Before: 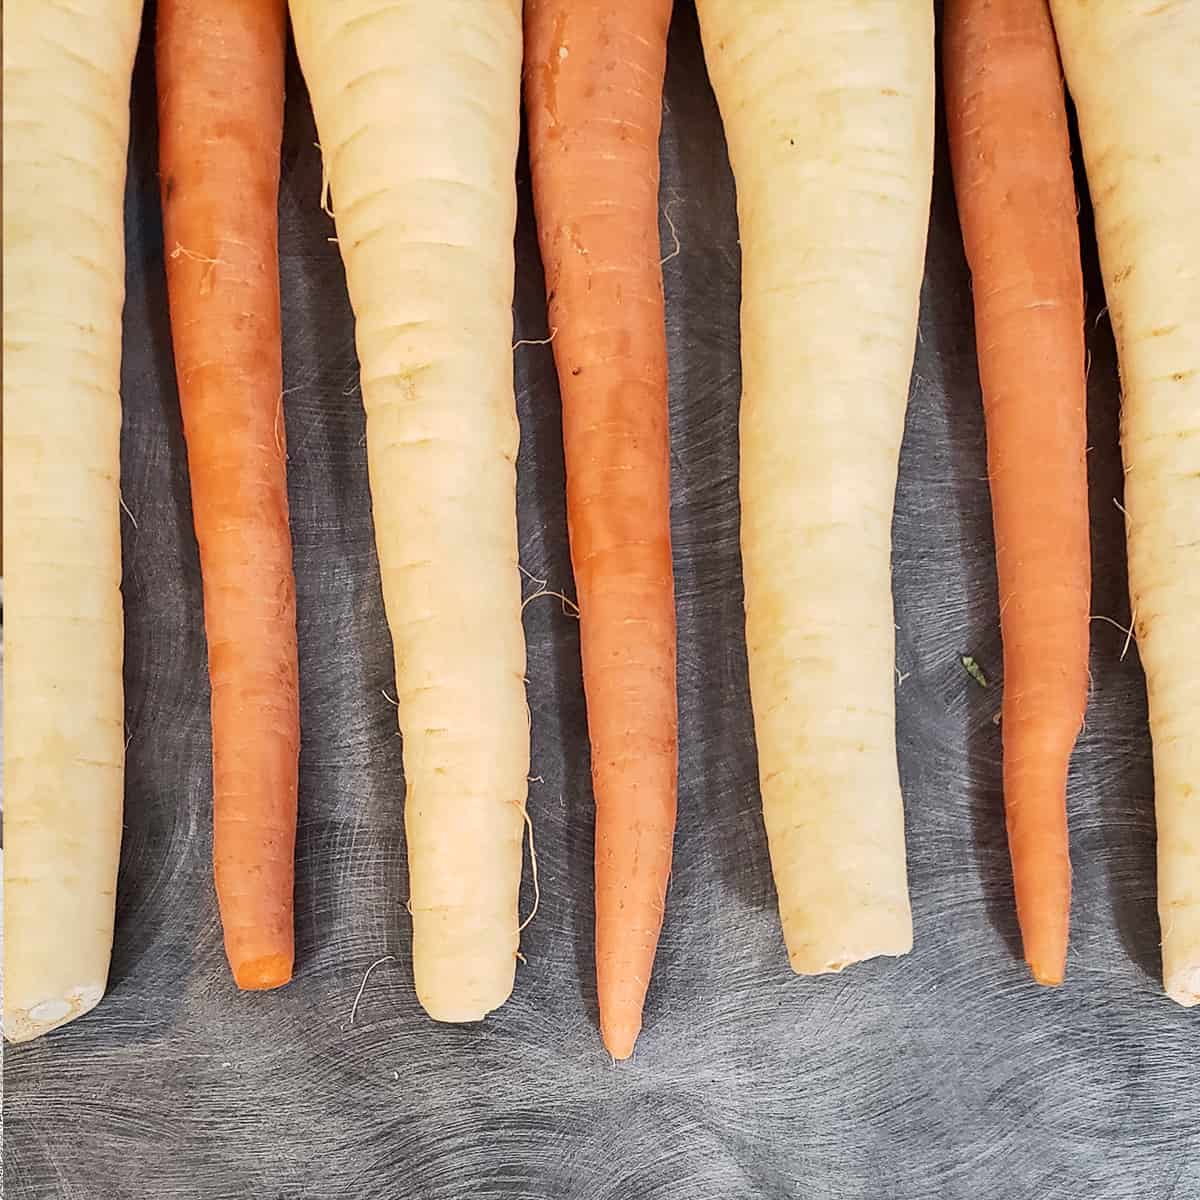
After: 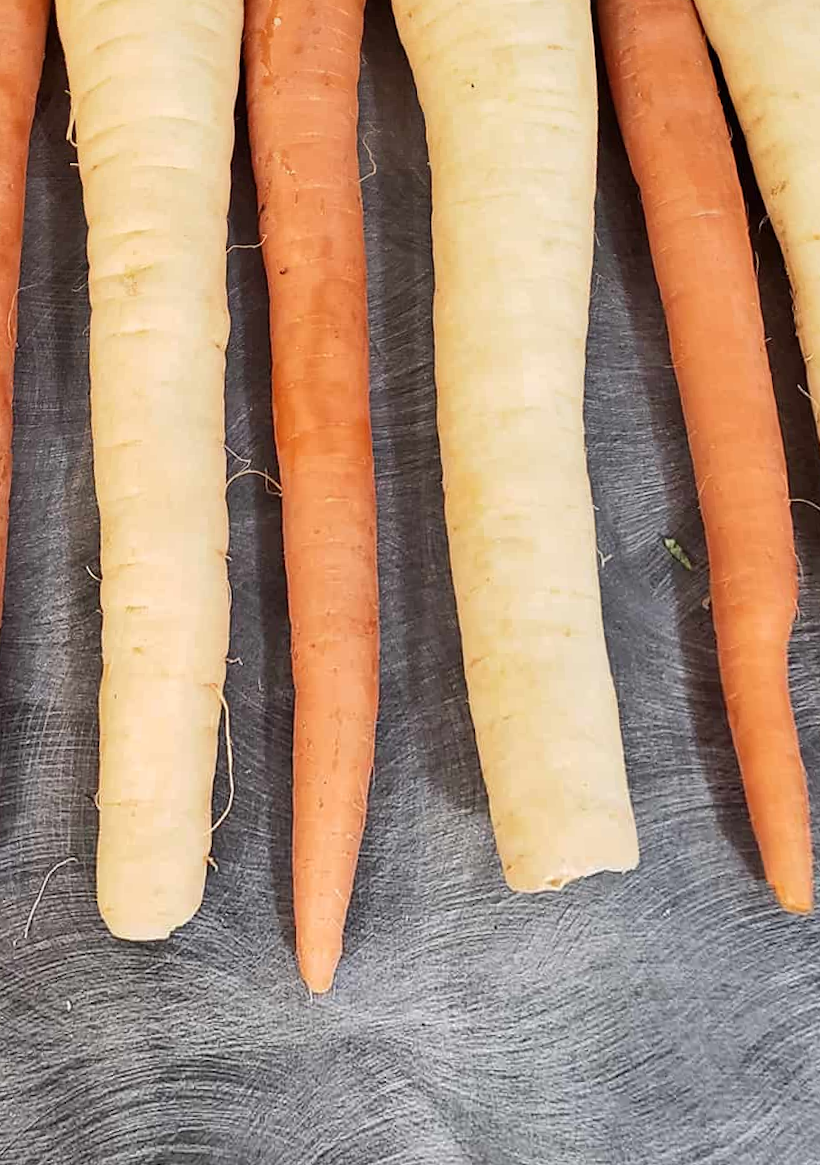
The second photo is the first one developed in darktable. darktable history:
crop: left 17.582%, bottom 0.031%
rotate and perspective: rotation 0.72°, lens shift (vertical) -0.352, lens shift (horizontal) -0.051, crop left 0.152, crop right 0.859, crop top 0.019, crop bottom 0.964
